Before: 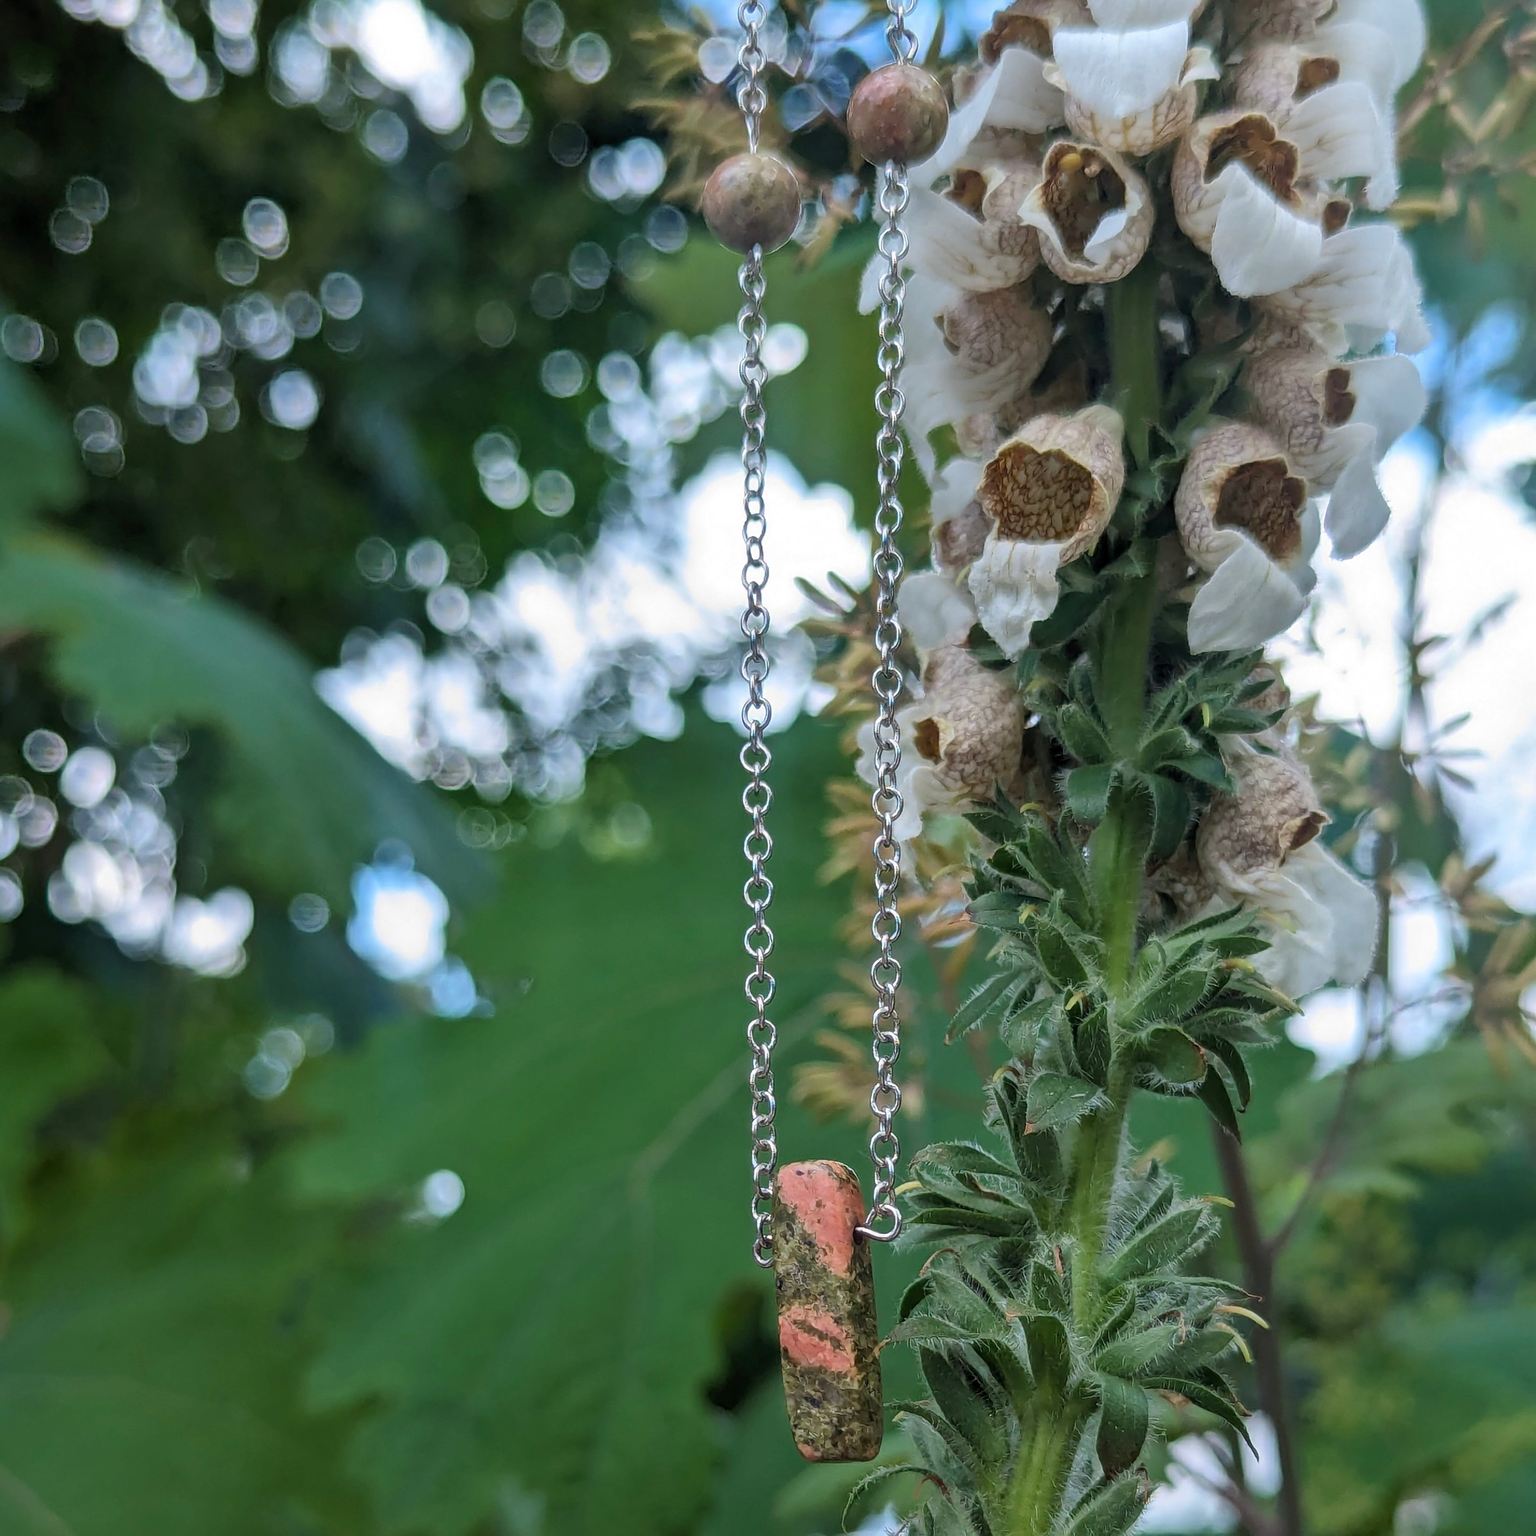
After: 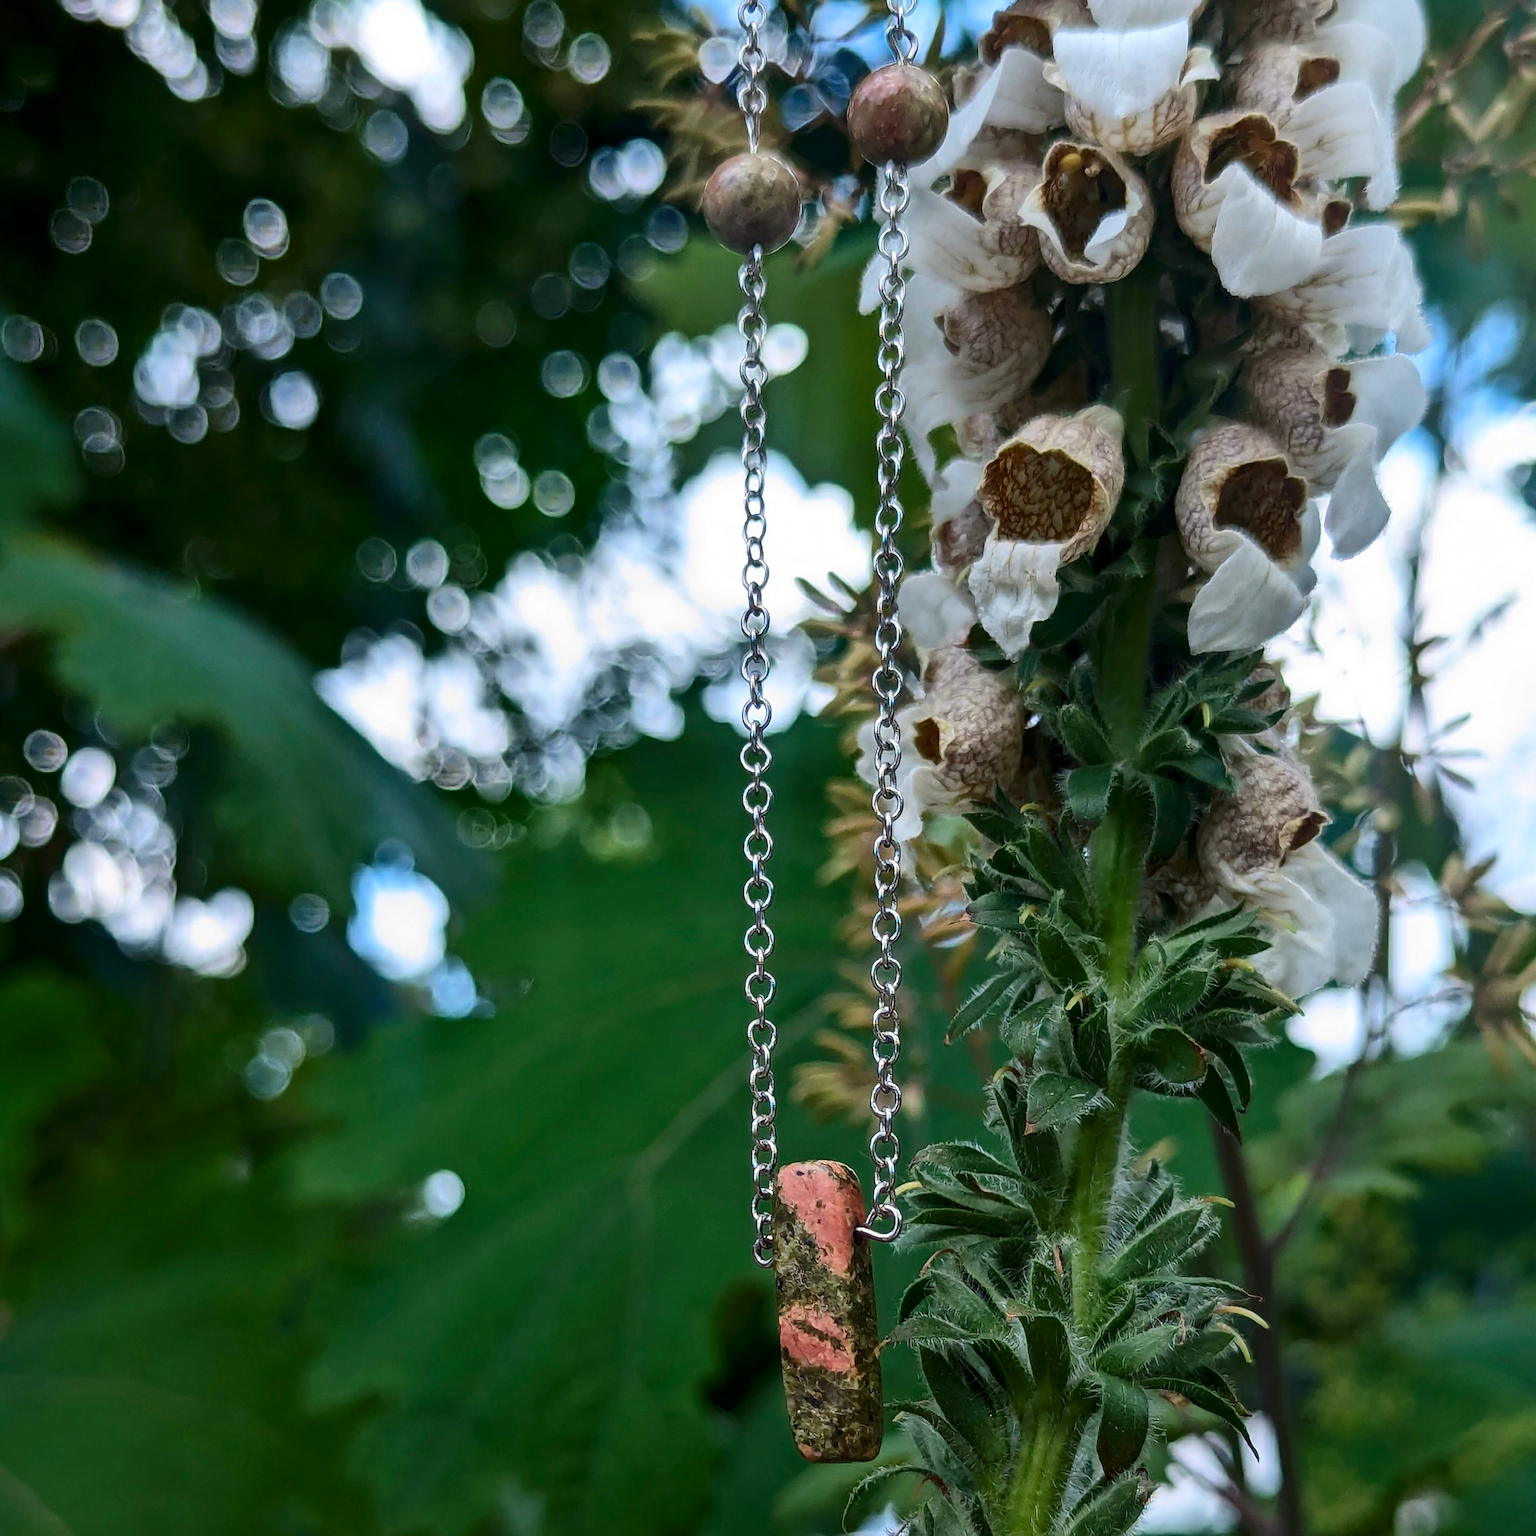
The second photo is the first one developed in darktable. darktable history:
contrast brightness saturation: contrast 0.196, brightness -0.113, saturation 0.101
